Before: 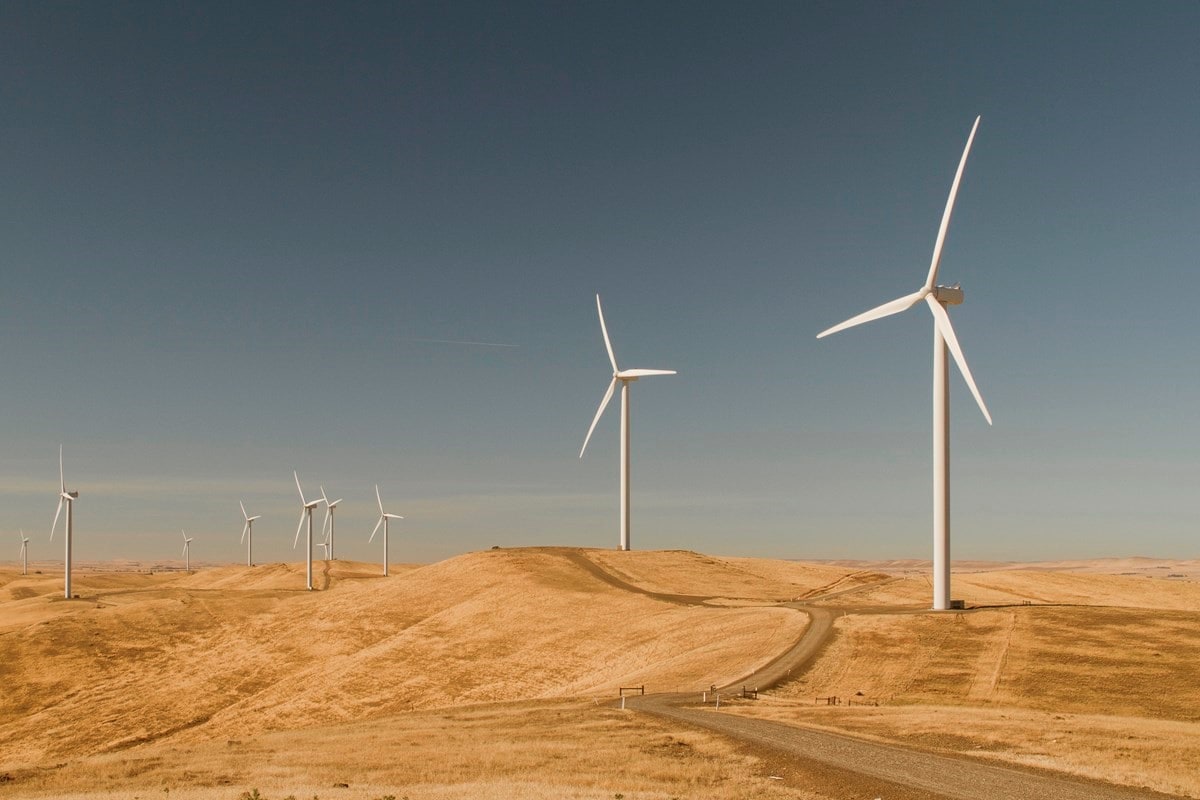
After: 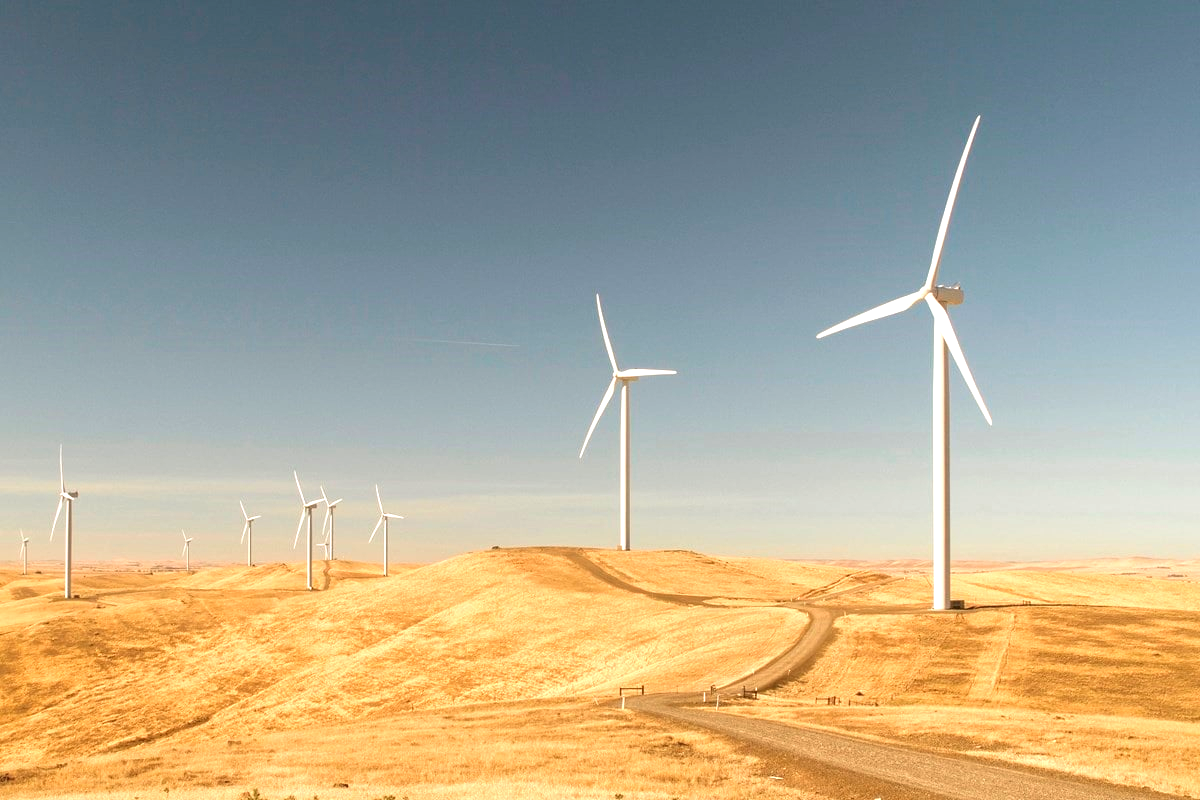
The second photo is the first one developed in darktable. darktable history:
exposure: black level correction 0, exposure 1 EV, compensate highlight preservation false
velvia: strength 9.25%
